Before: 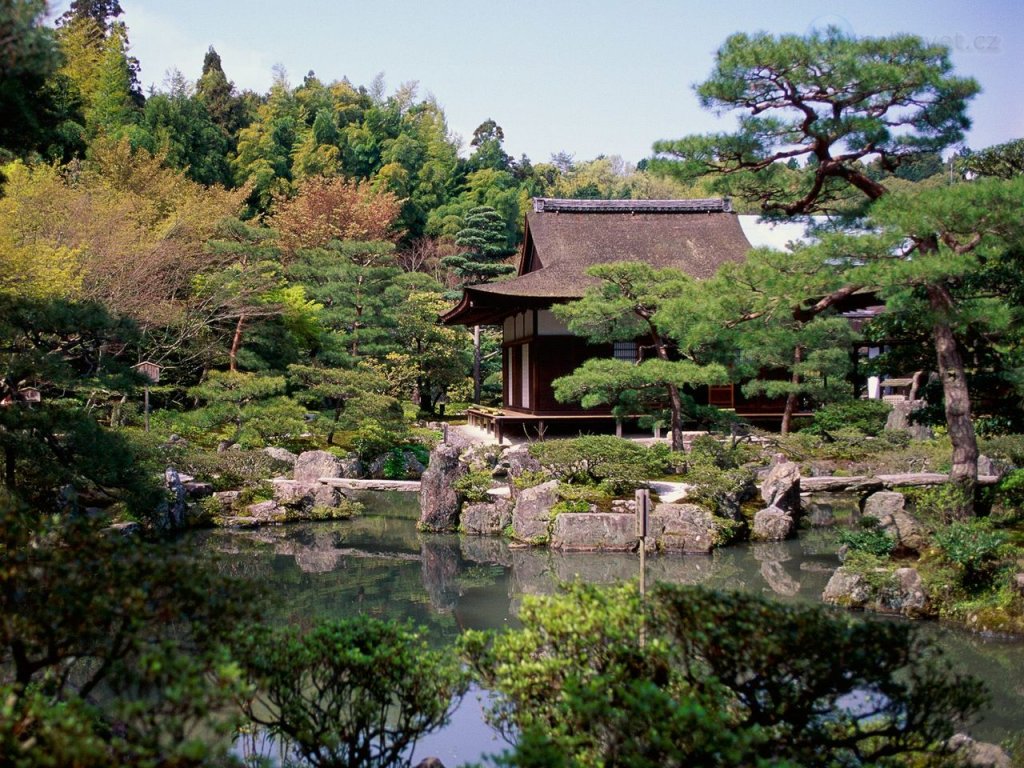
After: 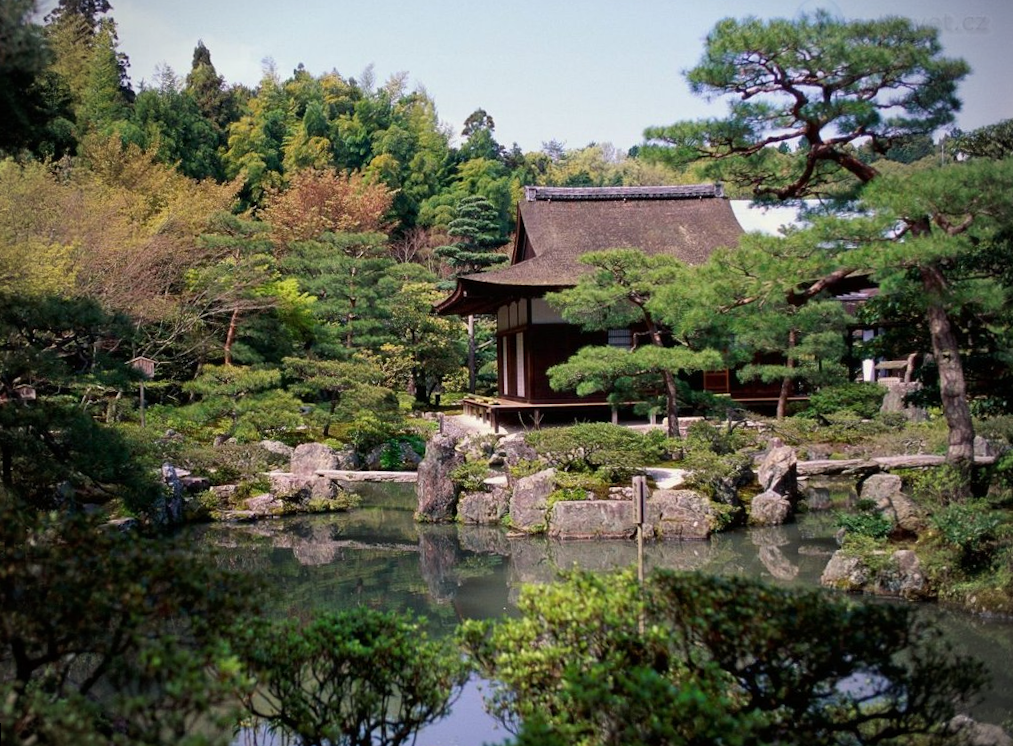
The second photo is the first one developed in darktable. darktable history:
vignetting: on, module defaults
rotate and perspective: rotation -1°, crop left 0.011, crop right 0.989, crop top 0.025, crop bottom 0.975
